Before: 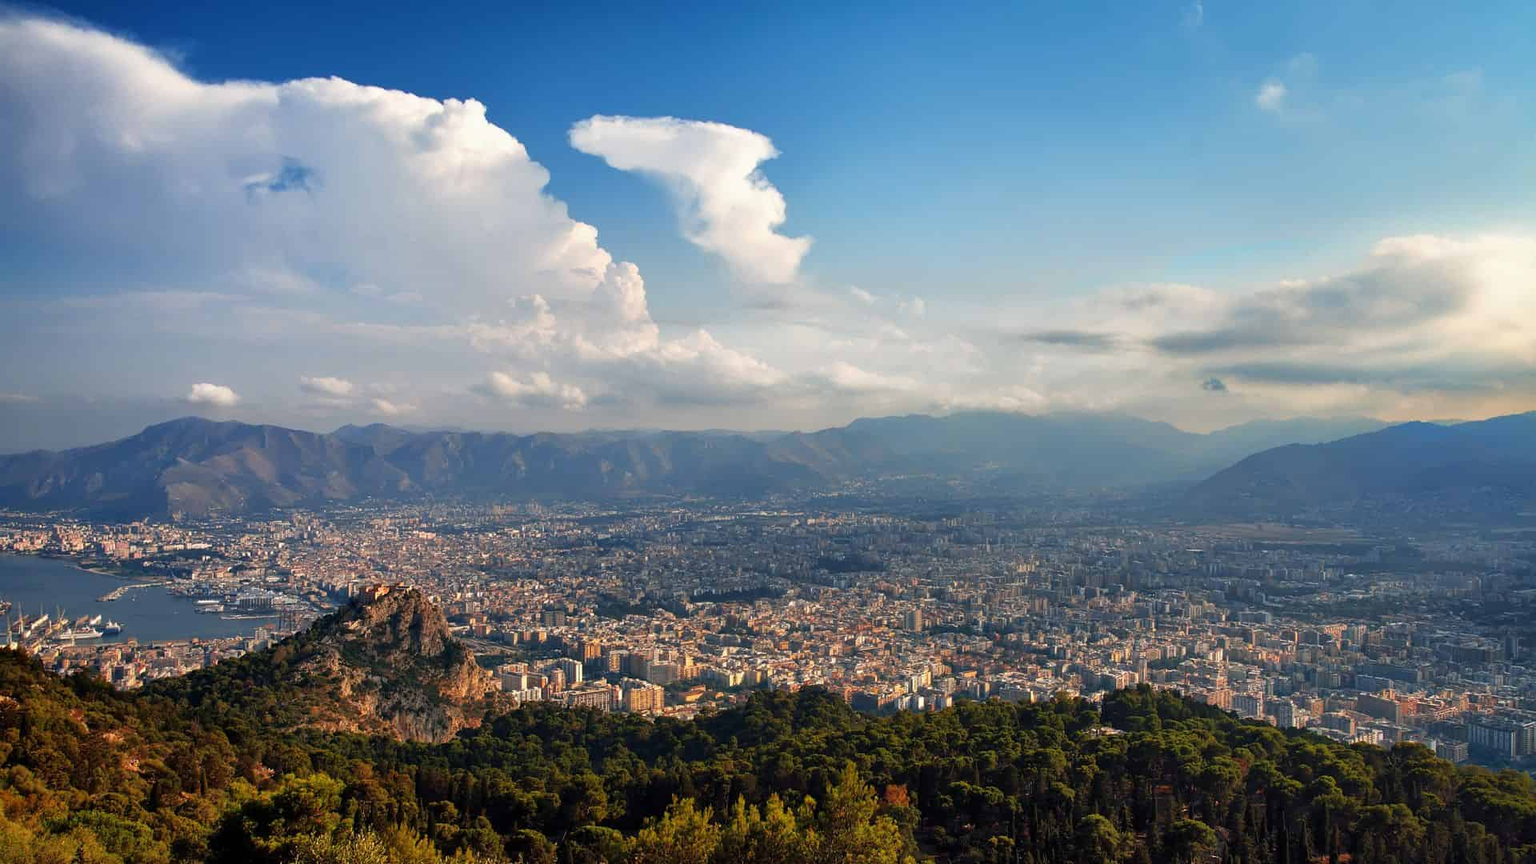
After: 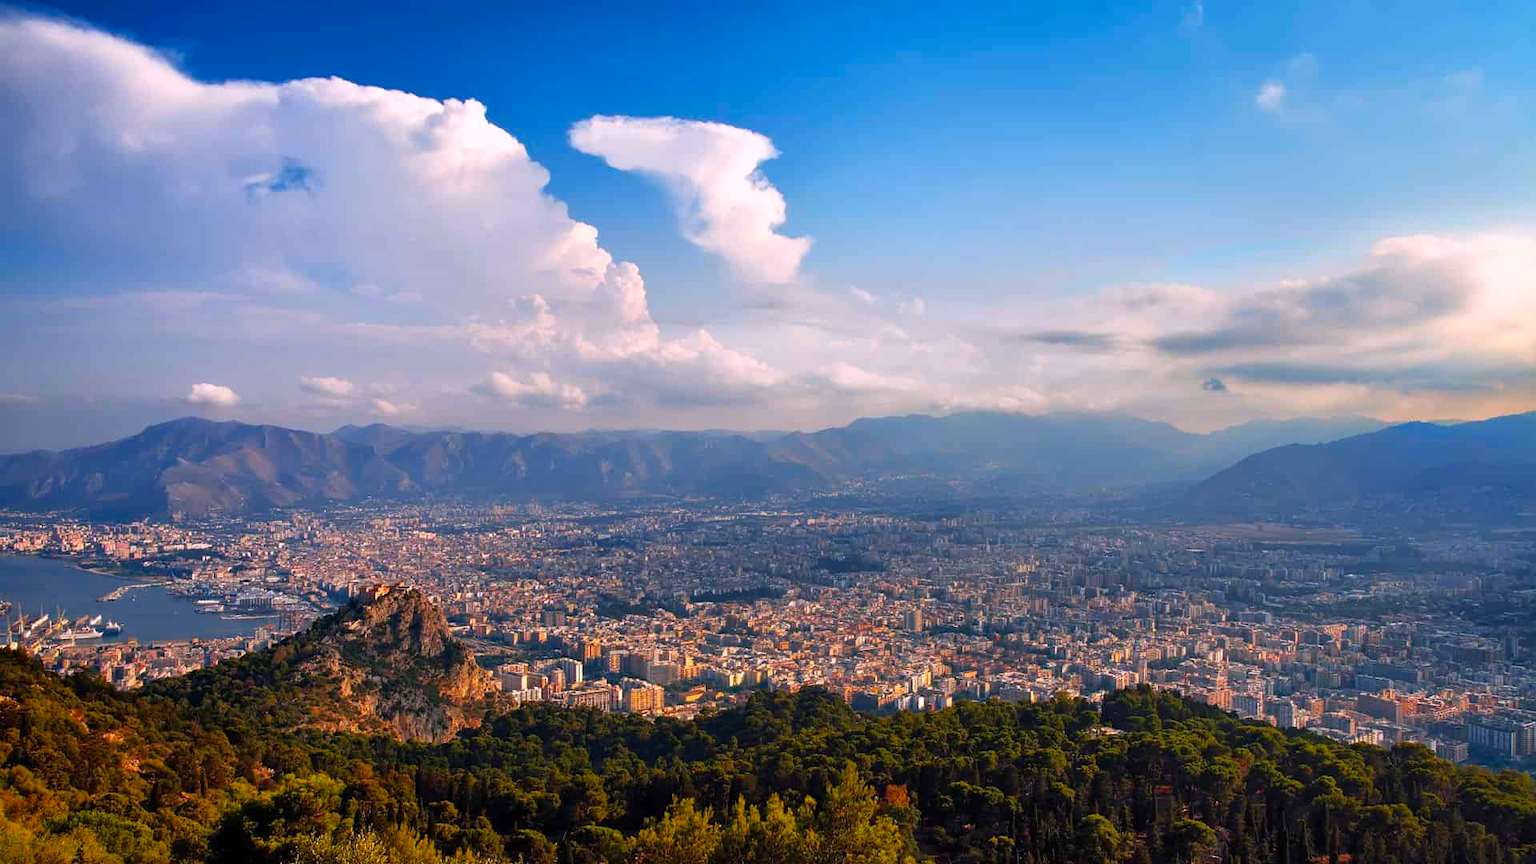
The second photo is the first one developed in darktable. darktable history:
exposure: compensate highlight preservation false
white balance: red 1.05, blue 1.072
color balance rgb: perceptual saturation grading › global saturation 20%, global vibrance 20%
